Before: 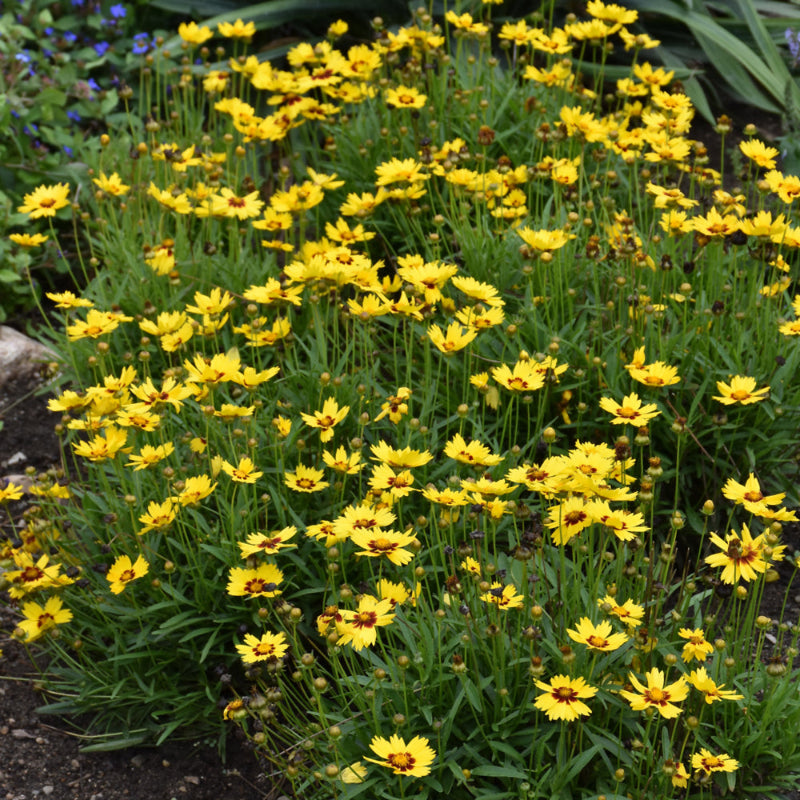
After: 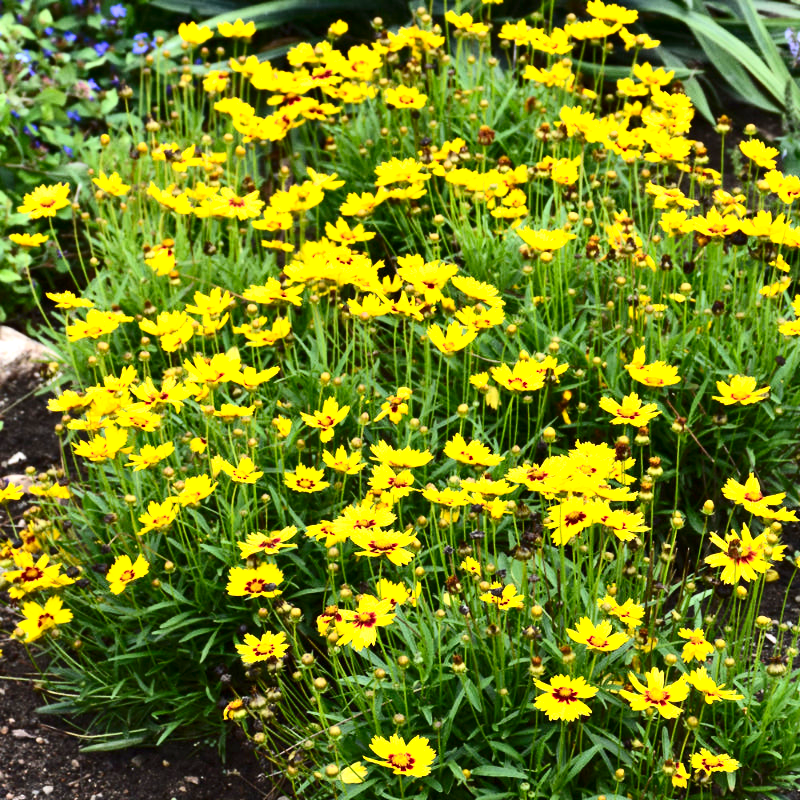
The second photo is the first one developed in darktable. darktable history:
color calibration: output R [0.946, 0.065, -0.013, 0], output G [-0.246, 1.264, -0.017, 0], output B [0.046, -0.098, 1.05, 0], illuminant custom, x 0.344, y 0.359, temperature 5045.54 K
exposure: exposure 1.089 EV, compensate highlight preservation false
contrast brightness saturation: contrast 0.28
